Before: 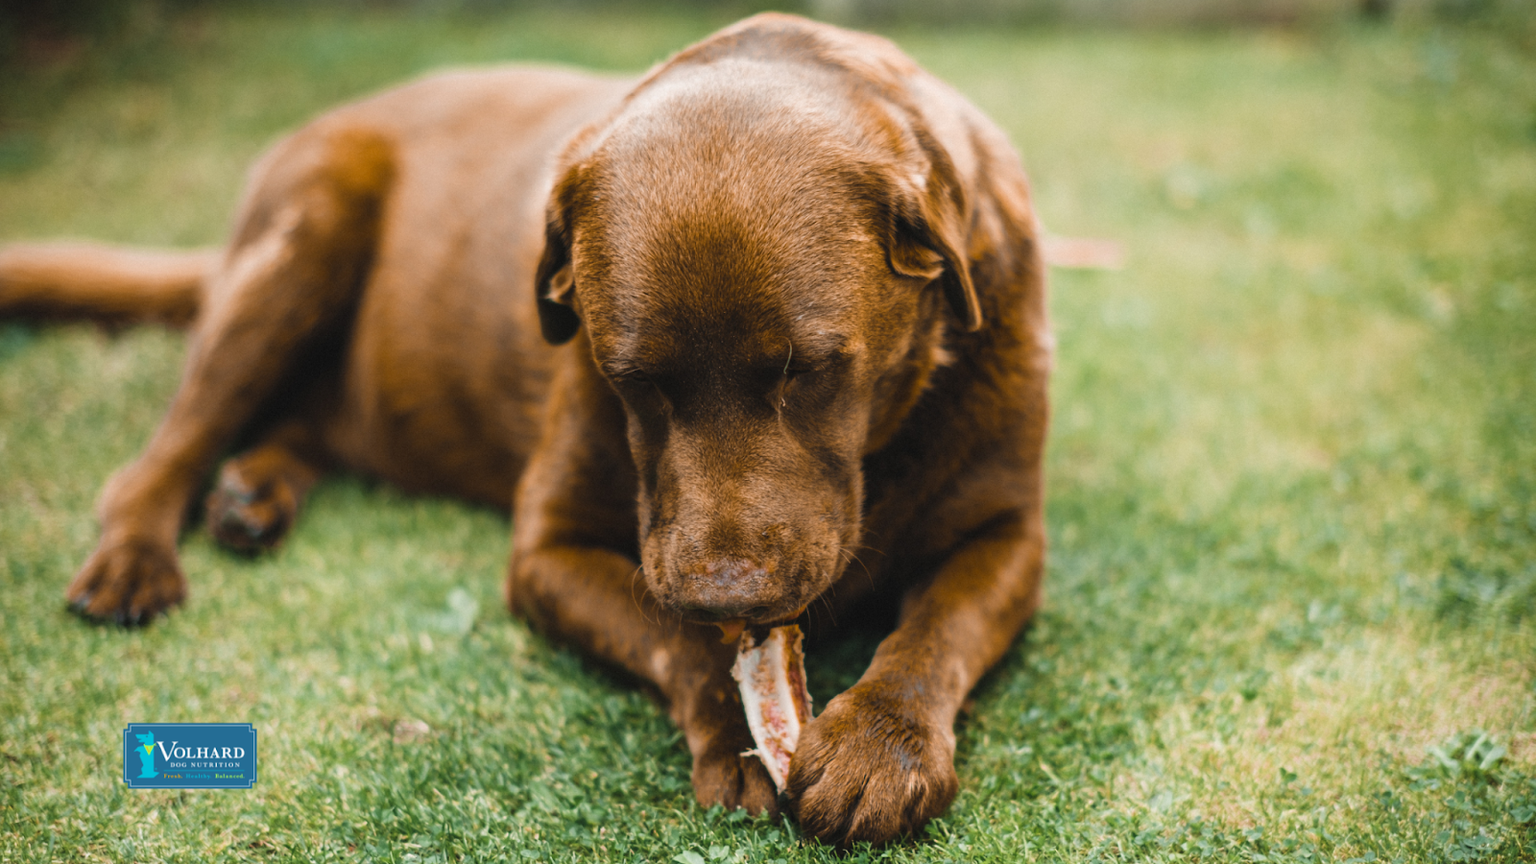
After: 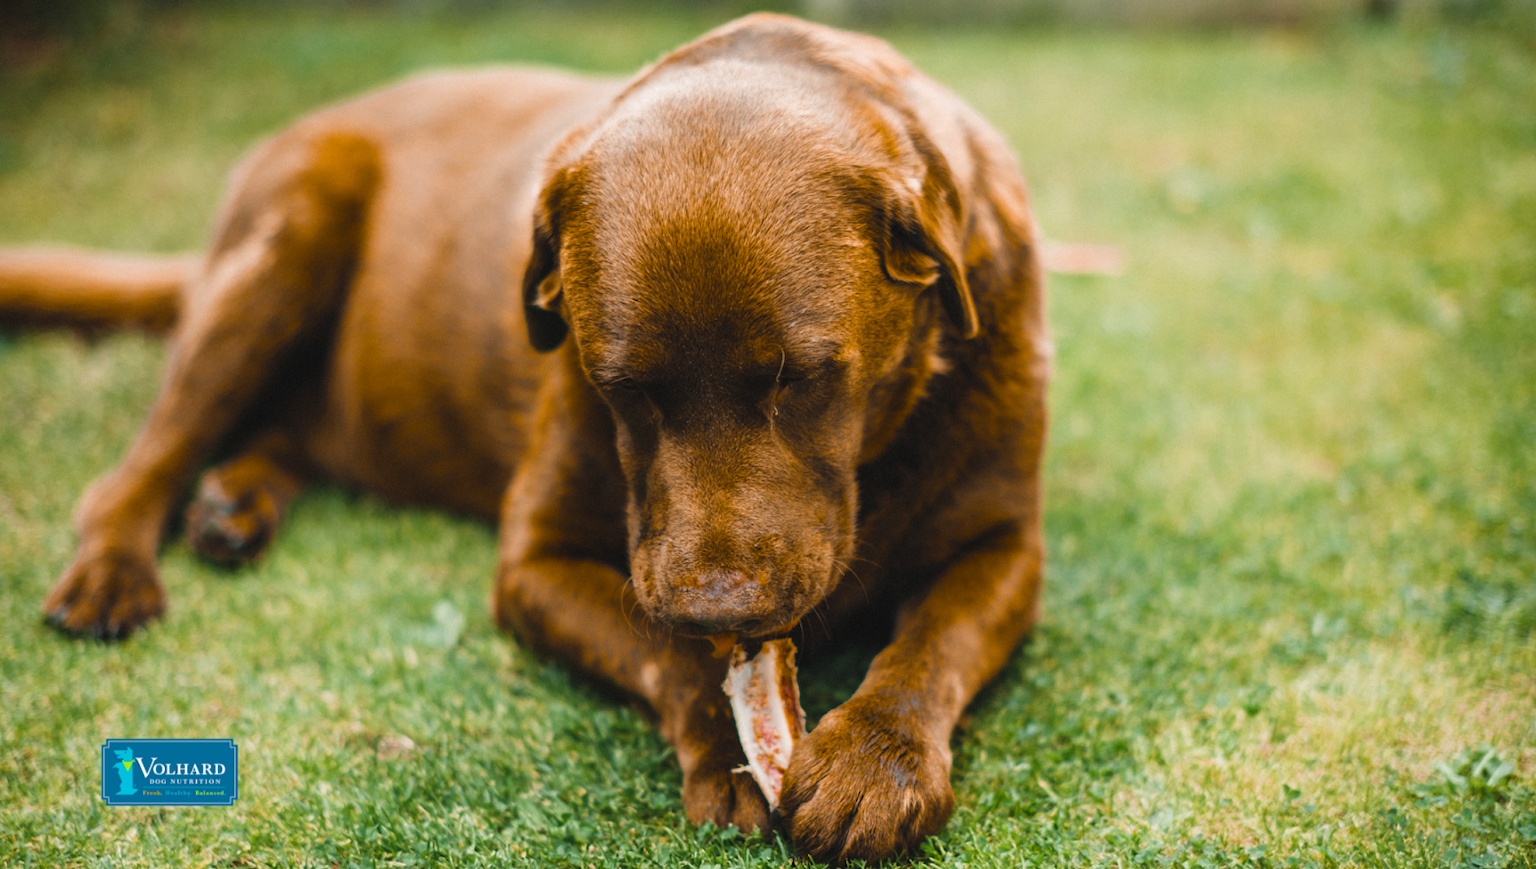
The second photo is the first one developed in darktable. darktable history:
color balance rgb: perceptual saturation grading › global saturation 19.71%
crop and rotate: left 1.581%, right 0.528%, bottom 1.462%
